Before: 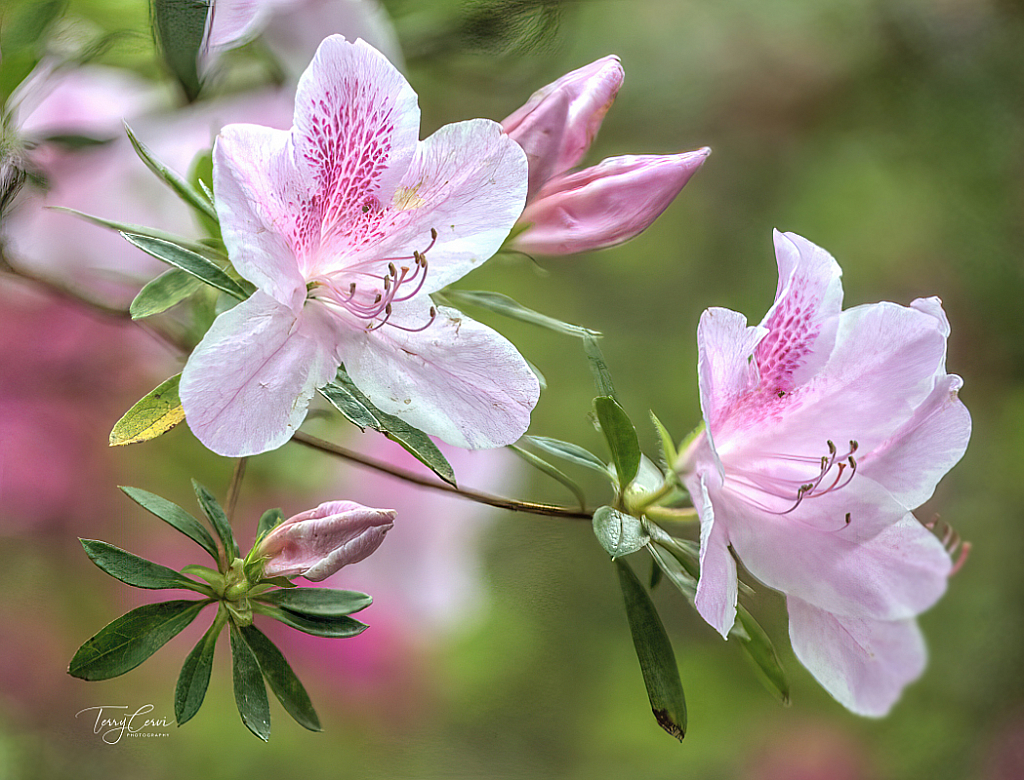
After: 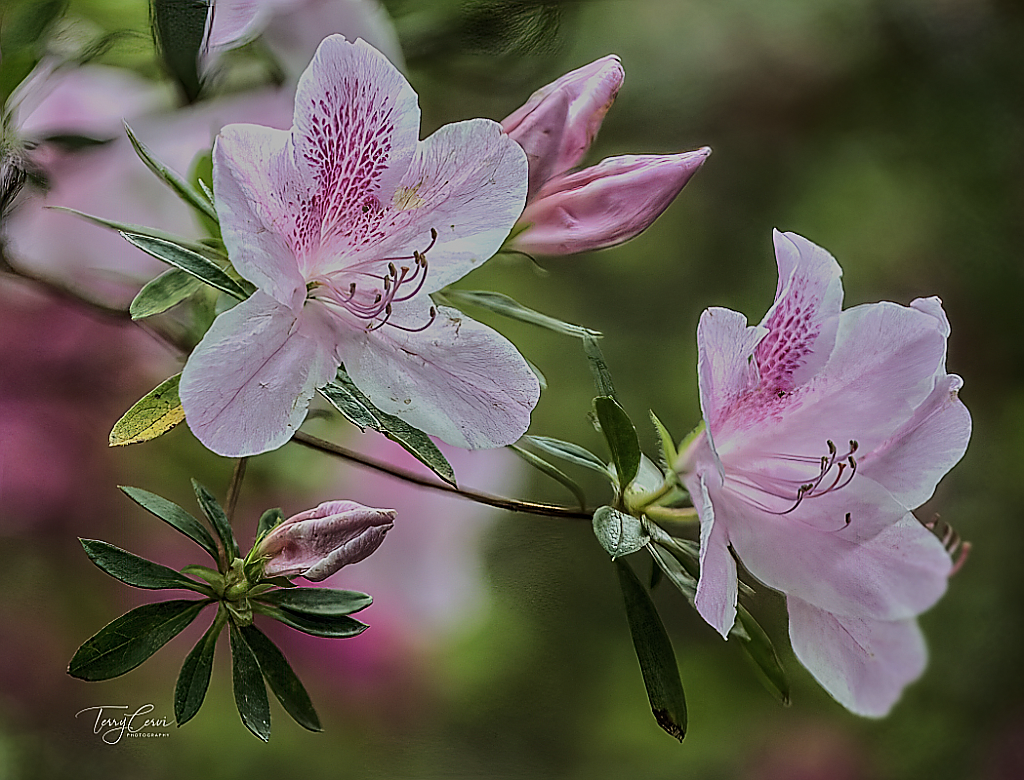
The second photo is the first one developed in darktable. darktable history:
tone equalizer: -8 EV -1.99 EV, -7 EV -1.97 EV, -6 EV -1.98 EV, -5 EV -1.98 EV, -4 EV -1.99 EV, -3 EV -1.97 EV, -2 EV -1.99 EV, -1 EV -1.62 EV, +0 EV -1.97 EV
base curve: curves: ch0 [(0, 0) (0.028, 0.03) (0.121, 0.232) (0.46, 0.748) (0.859, 0.968) (1, 1)]
sharpen: radius 1.427, amount 1.239, threshold 0.606
